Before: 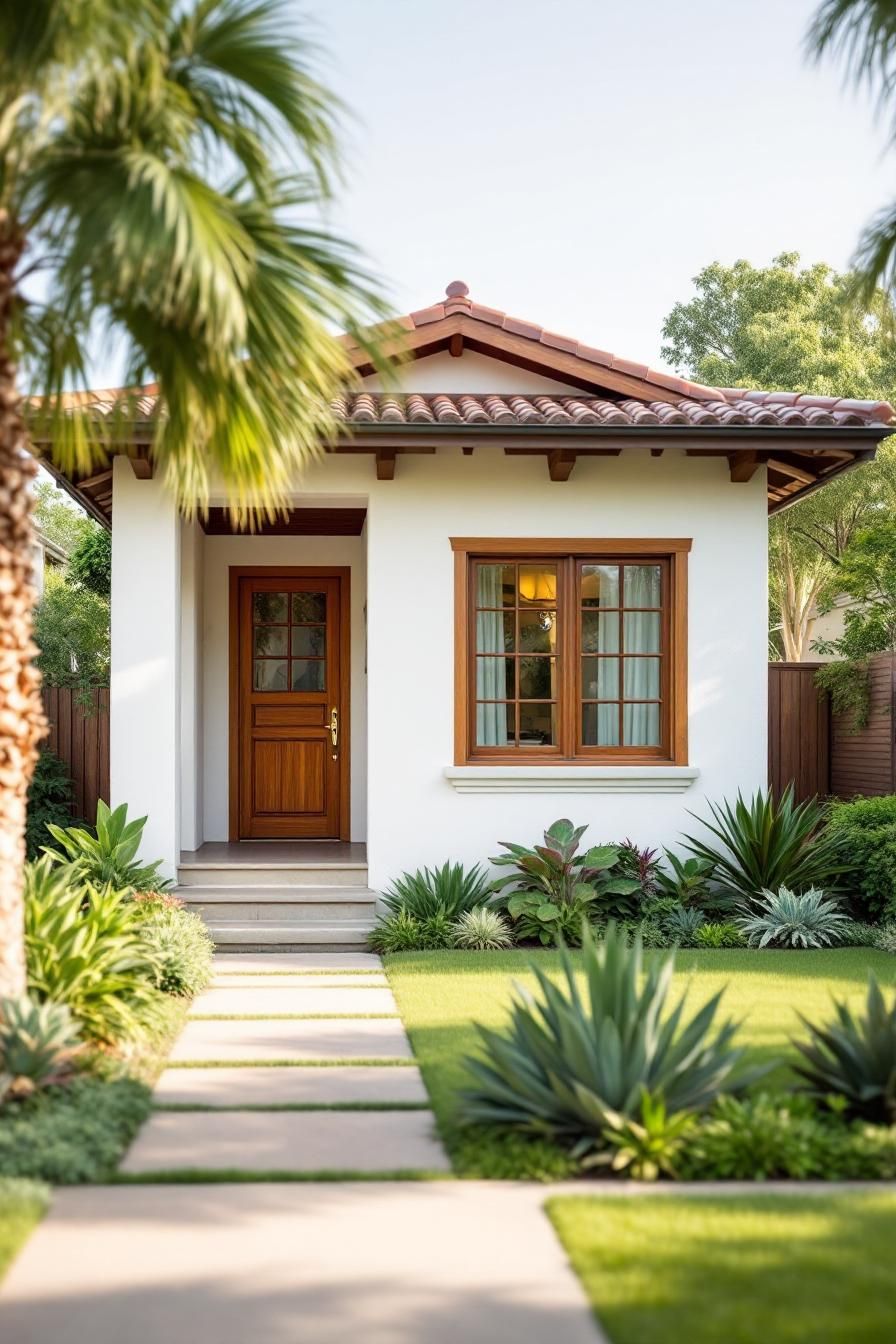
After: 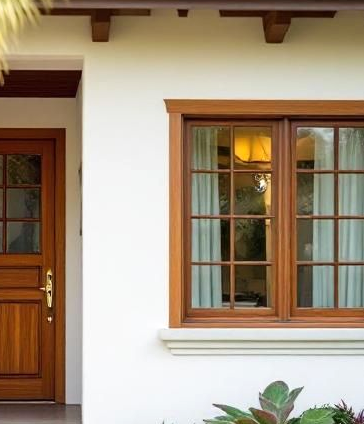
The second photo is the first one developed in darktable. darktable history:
crop: left 31.823%, top 32.615%, right 27.501%, bottom 35.765%
exposure: exposure 0.123 EV, compensate exposure bias true, compensate highlight preservation false
tone equalizer: edges refinement/feathering 500, mask exposure compensation -1.57 EV, preserve details no
